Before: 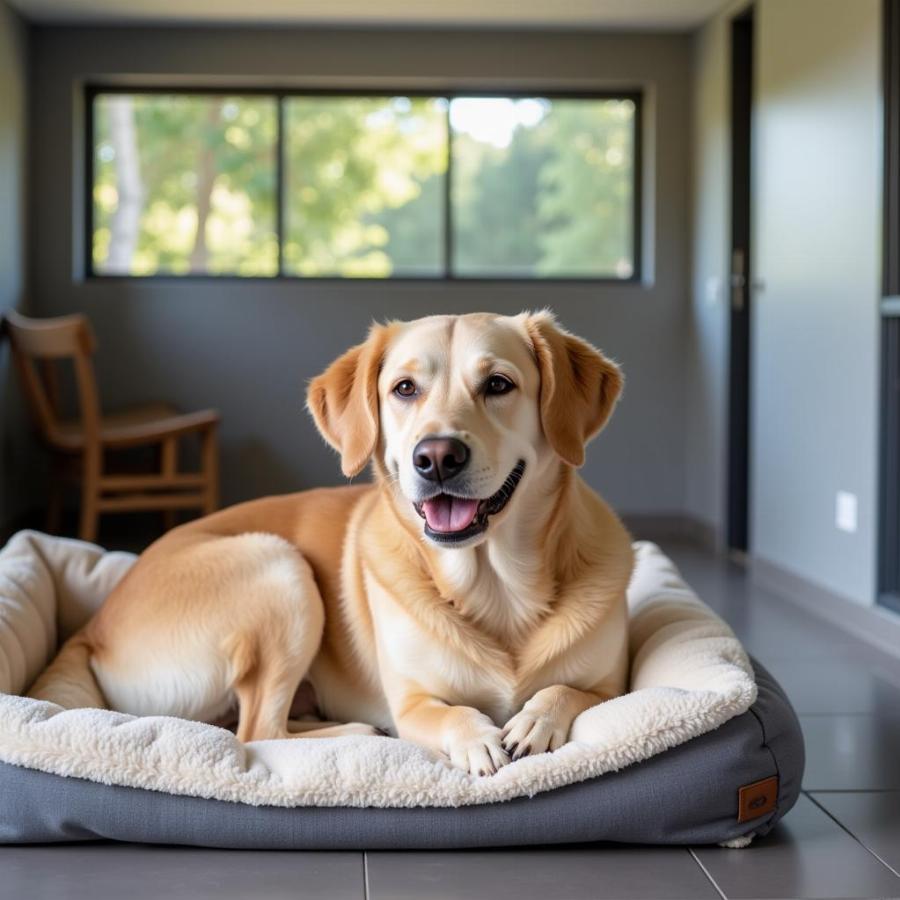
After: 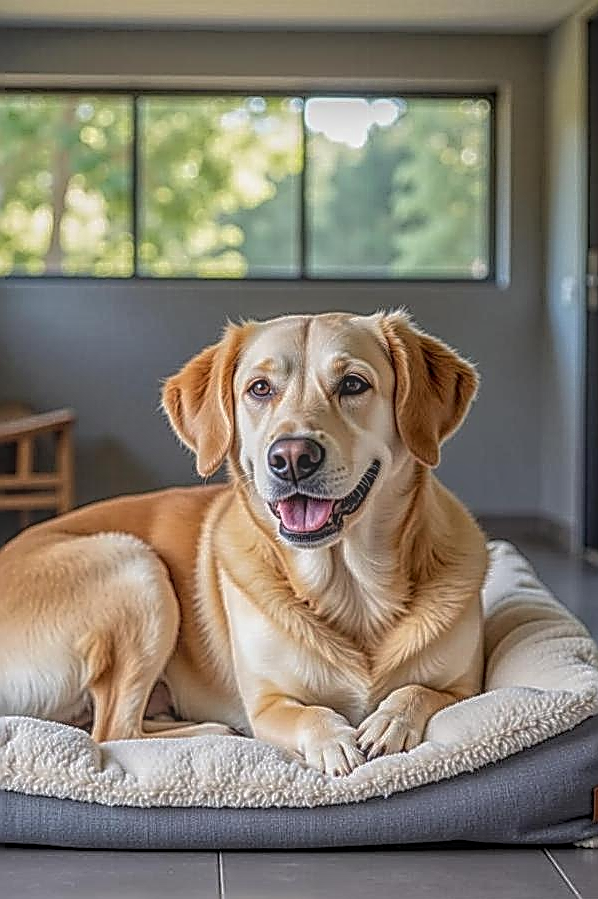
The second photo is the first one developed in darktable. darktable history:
sharpen: amount 1.85
crop and rotate: left 16.163%, right 17.285%
local contrast: highlights 20%, shadows 28%, detail 200%, midtone range 0.2
